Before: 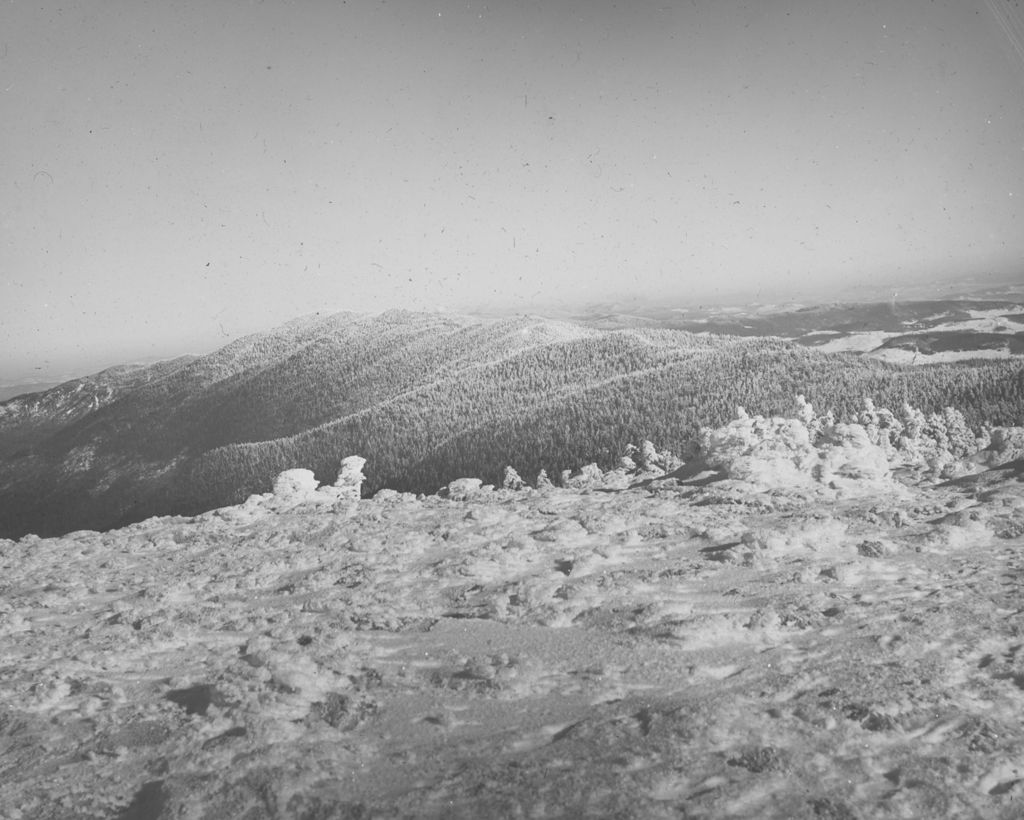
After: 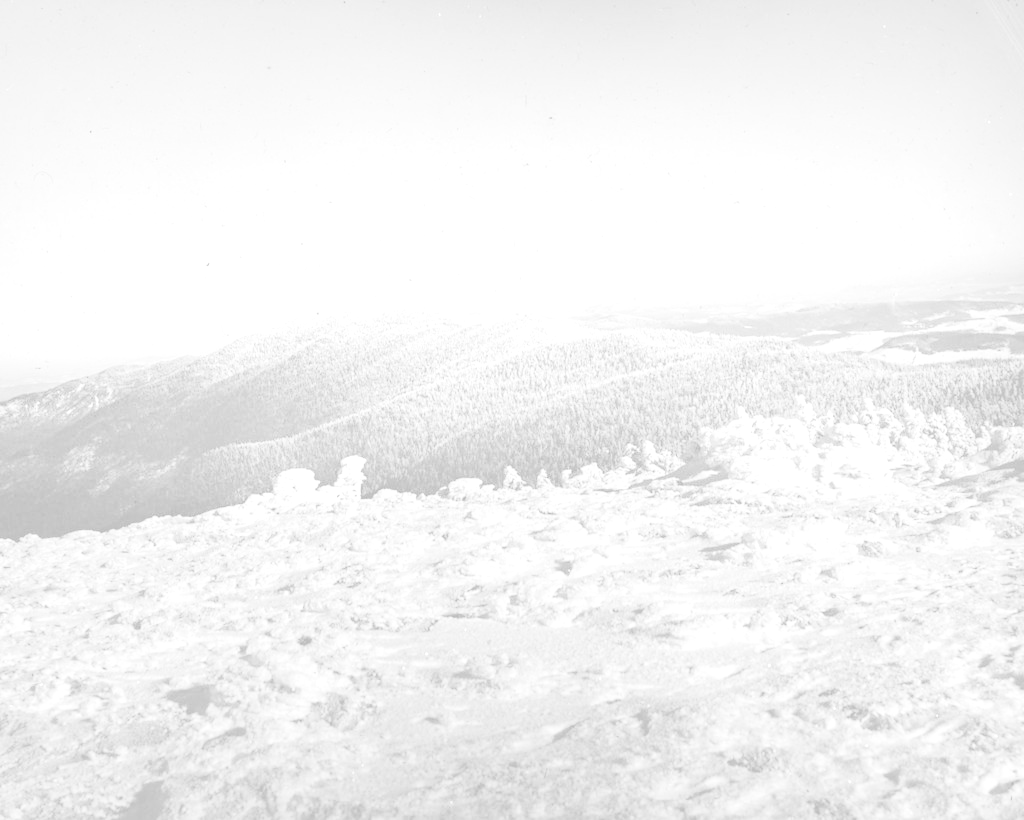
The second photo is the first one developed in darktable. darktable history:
exposure: black level correction -0.003, exposure 0.04 EV, compensate highlight preservation false
rgb curve: curves: ch0 [(0, 0.186) (0.314, 0.284) (0.775, 0.708) (1, 1)], compensate middle gray true, preserve colors none
haze removal: compatibility mode true, adaptive false
monochrome: a 26.22, b 42.67, size 0.8
tone equalizer: -8 EV -0.75 EV, -7 EV -0.7 EV, -6 EV -0.6 EV, -5 EV -0.4 EV, -3 EV 0.4 EV, -2 EV 0.6 EV, -1 EV 0.7 EV, +0 EV 0.75 EV, edges refinement/feathering 500, mask exposure compensation -1.57 EV, preserve details no
contrast brightness saturation: contrast -0.1, brightness 0.05, saturation 0.08
levels: levels [0.246, 0.246, 0.506]
